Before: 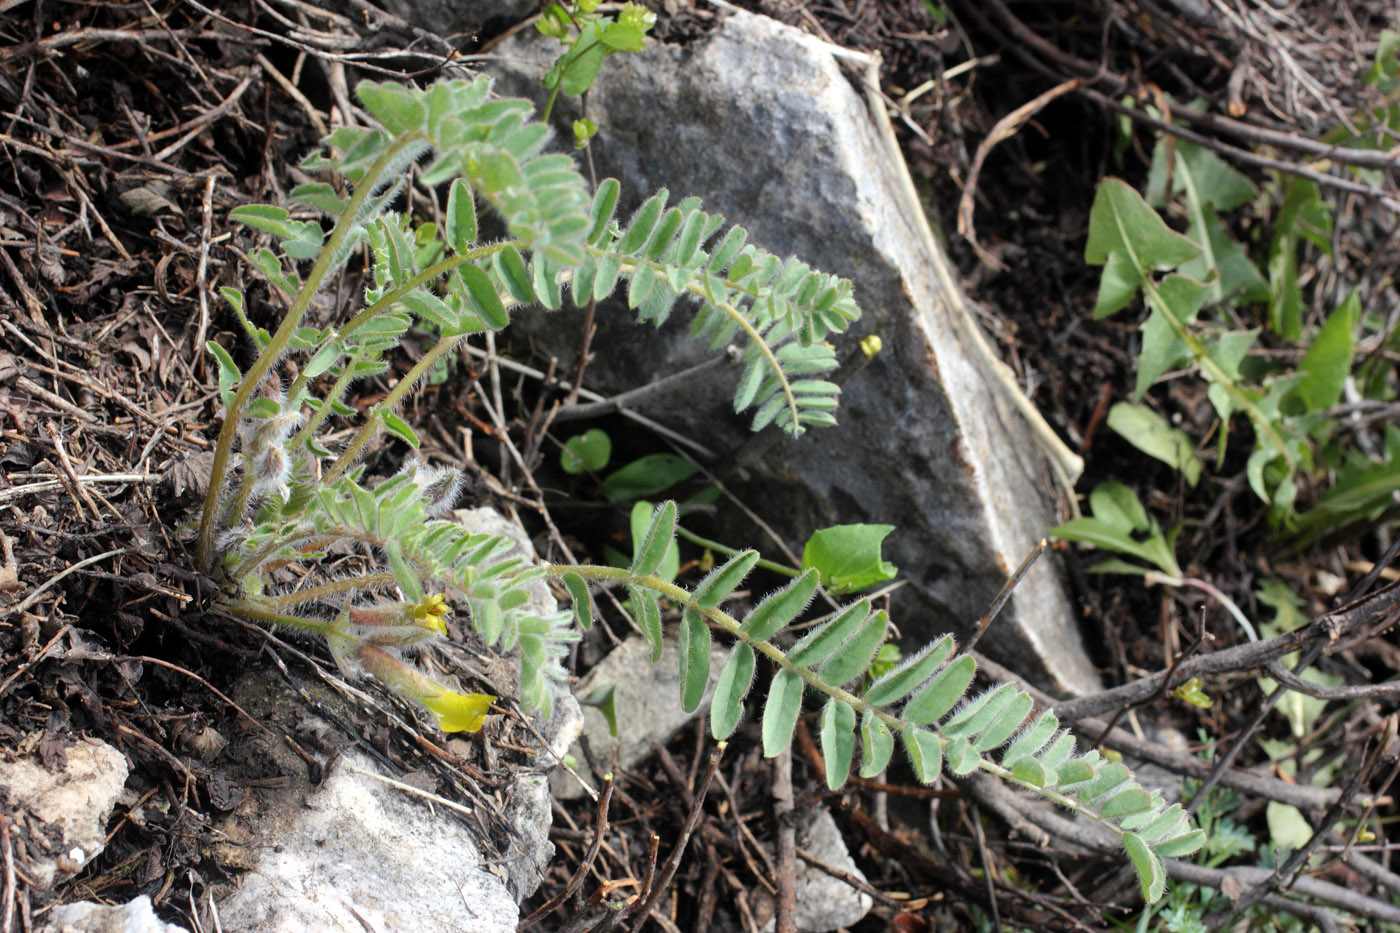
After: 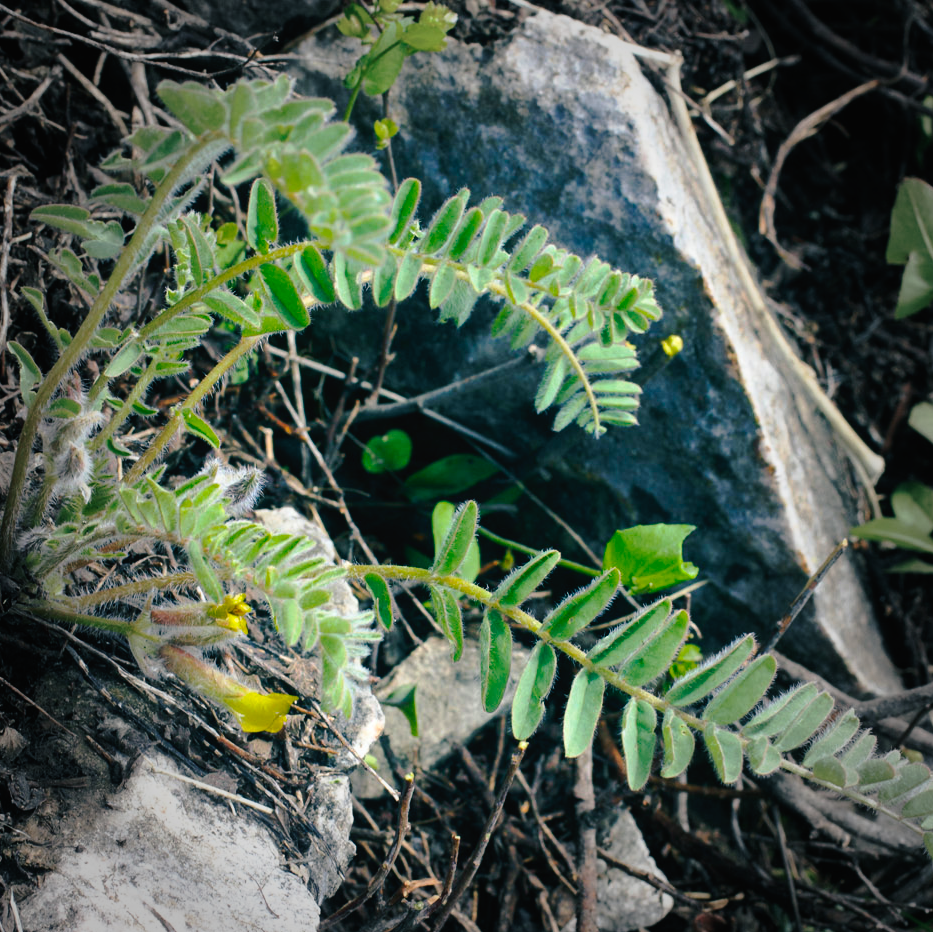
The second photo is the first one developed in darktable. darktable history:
crop and rotate: left 14.347%, right 18.992%
tone curve: curves: ch0 [(0, 0.021) (0.059, 0.053) (0.212, 0.18) (0.337, 0.304) (0.495, 0.505) (0.725, 0.731) (0.89, 0.919) (1, 1)]; ch1 [(0, 0) (0.094, 0.081) (0.285, 0.299) (0.413, 0.43) (0.479, 0.475) (0.54, 0.55) (0.615, 0.65) (0.683, 0.688) (1, 1)]; ch2 [(0, 0) (0.257, 0.217) (0.434, 0.434) (0.498, 0.507) (0.599, 0.578) (1, 1)], preserve colors none
color balance rgb: shadows lift › luminance -28.693%, shadows lift › chroma 10.046%, shadows lift › hue 227.27°, perceptual saturation grading › global saturation 25.569%, global vibrance 20%
vignetting: fall-off start 63.95%, width/height ratio 0.885
